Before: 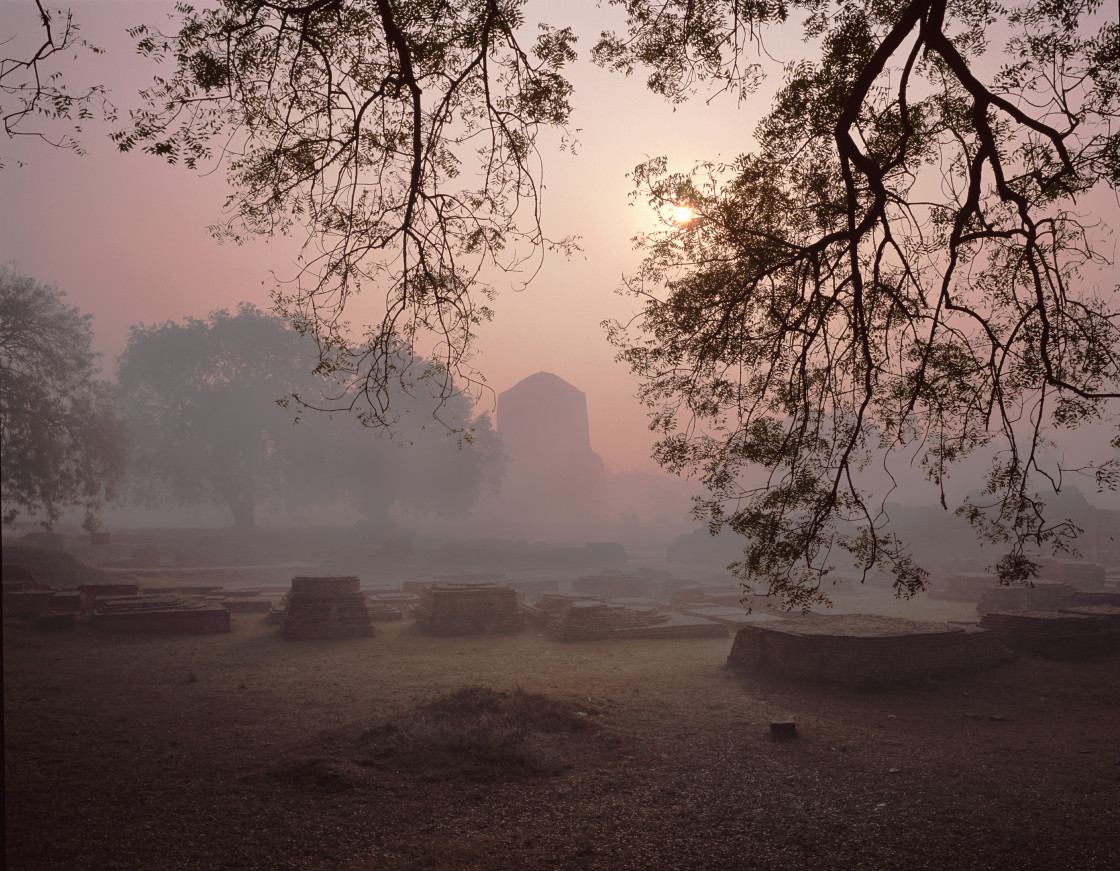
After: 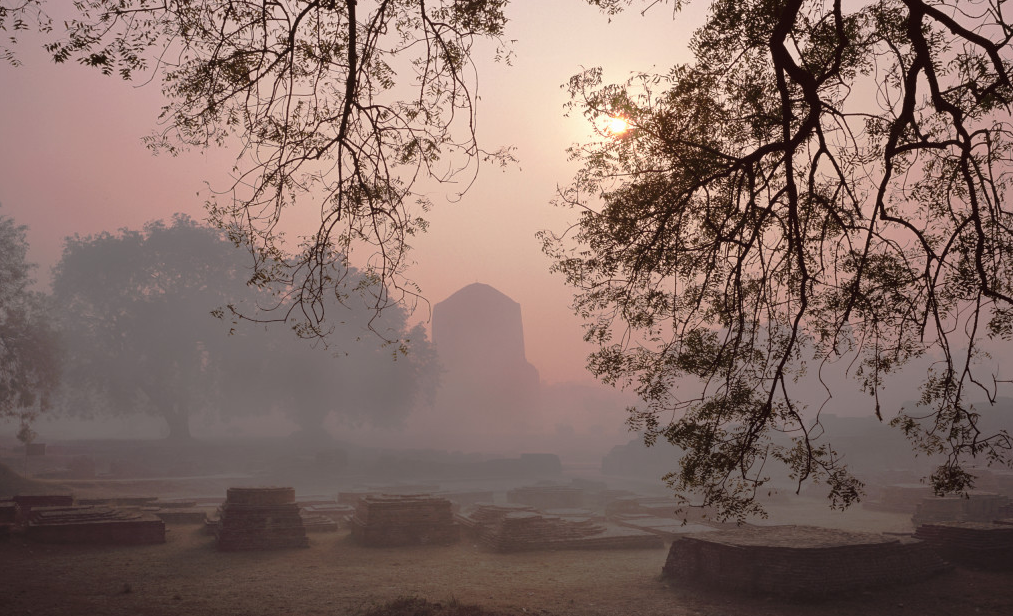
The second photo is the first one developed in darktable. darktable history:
crop: left 5.873%, top 10.299%, right 3.619%, bottom 18.893%
